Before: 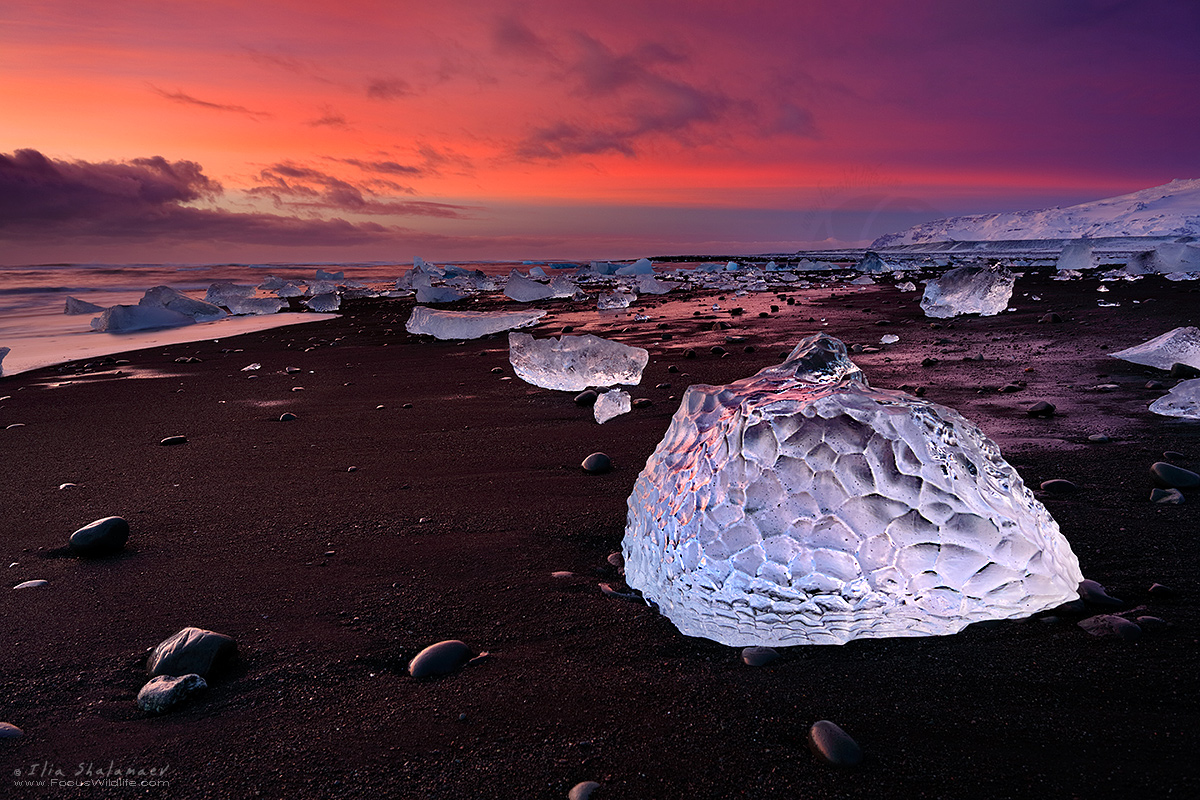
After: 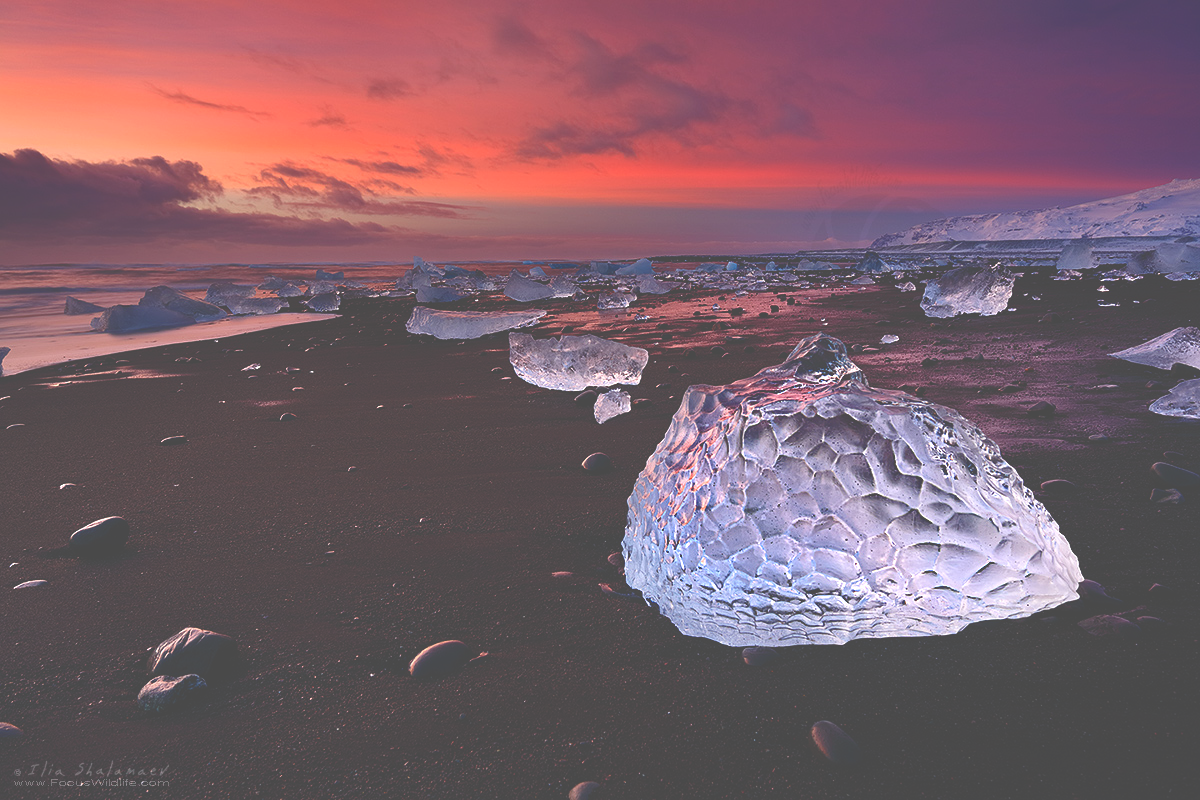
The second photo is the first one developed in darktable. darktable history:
rgb curve: curves: ch0 [(0, 0) (0.072, 0.166) (0.217, 0.293) (0.414, 0.42) (1, 1)], compensate middle gray true, preserve colors basic power
exposure: black level correction -0.041, exposure 0.064 EV, compensate highlight preservation false
